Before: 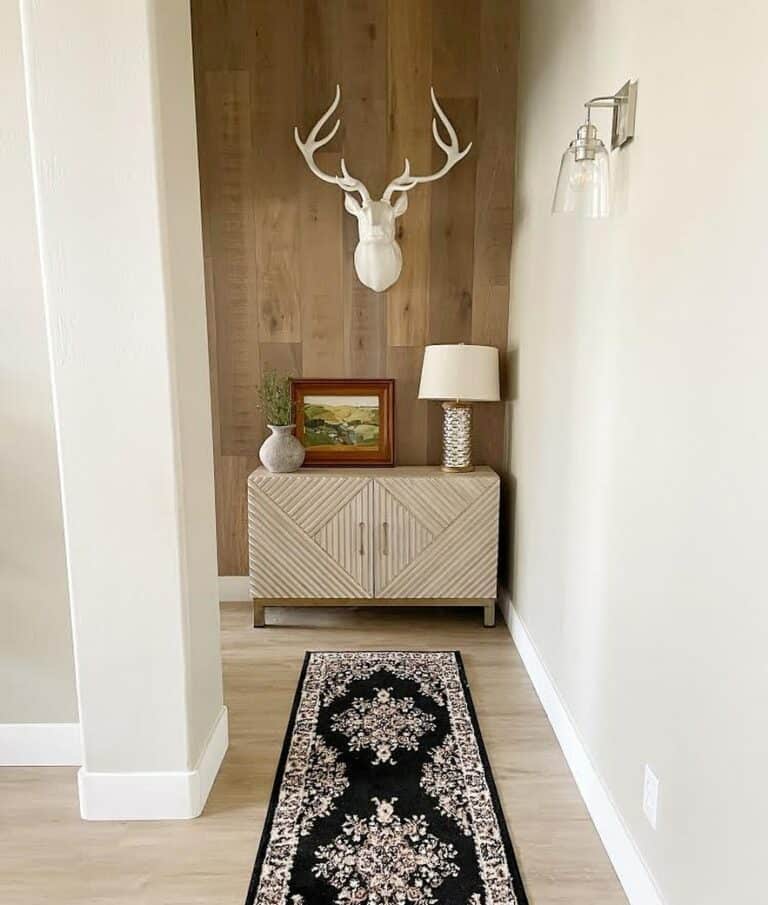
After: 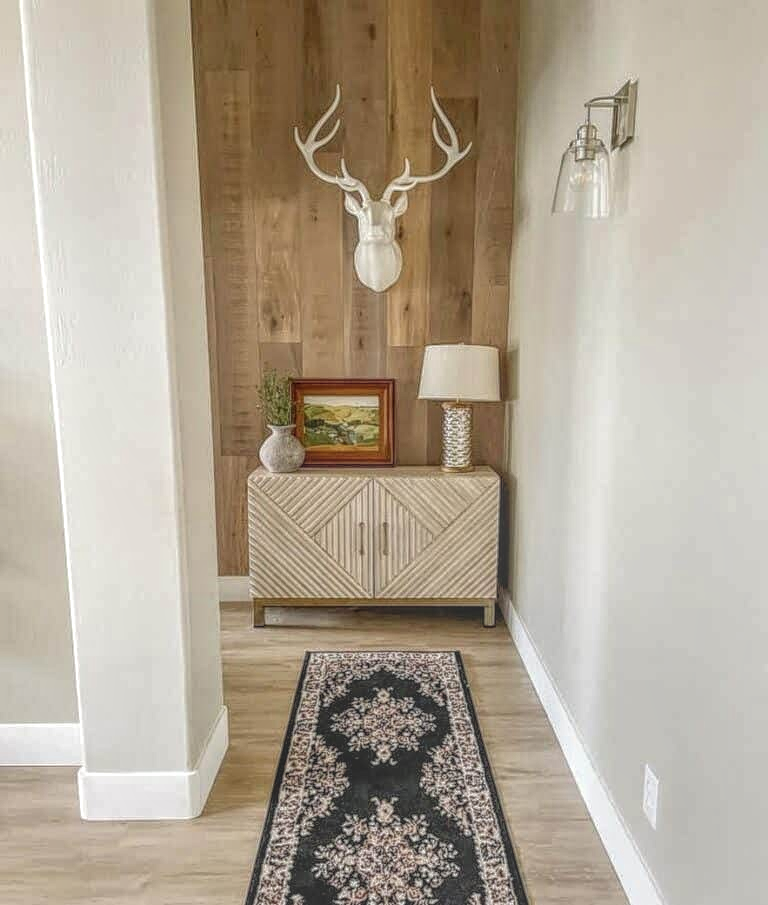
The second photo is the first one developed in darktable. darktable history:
local contrast: highlights 20%, shadows 29%, detail 199%, midtone range 0.2
